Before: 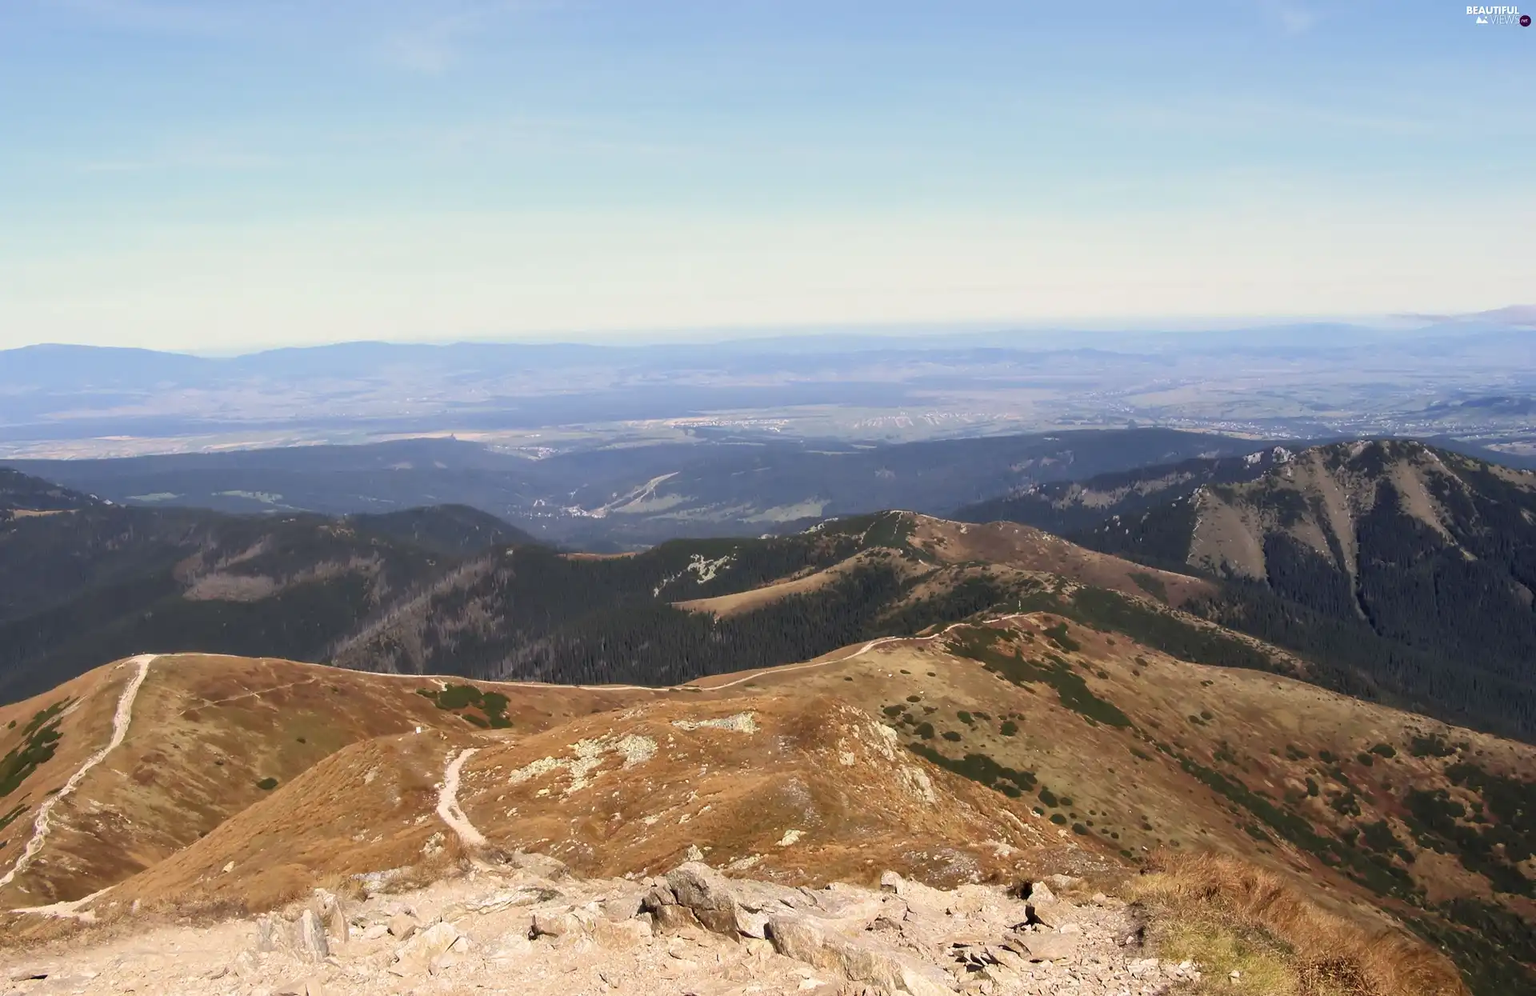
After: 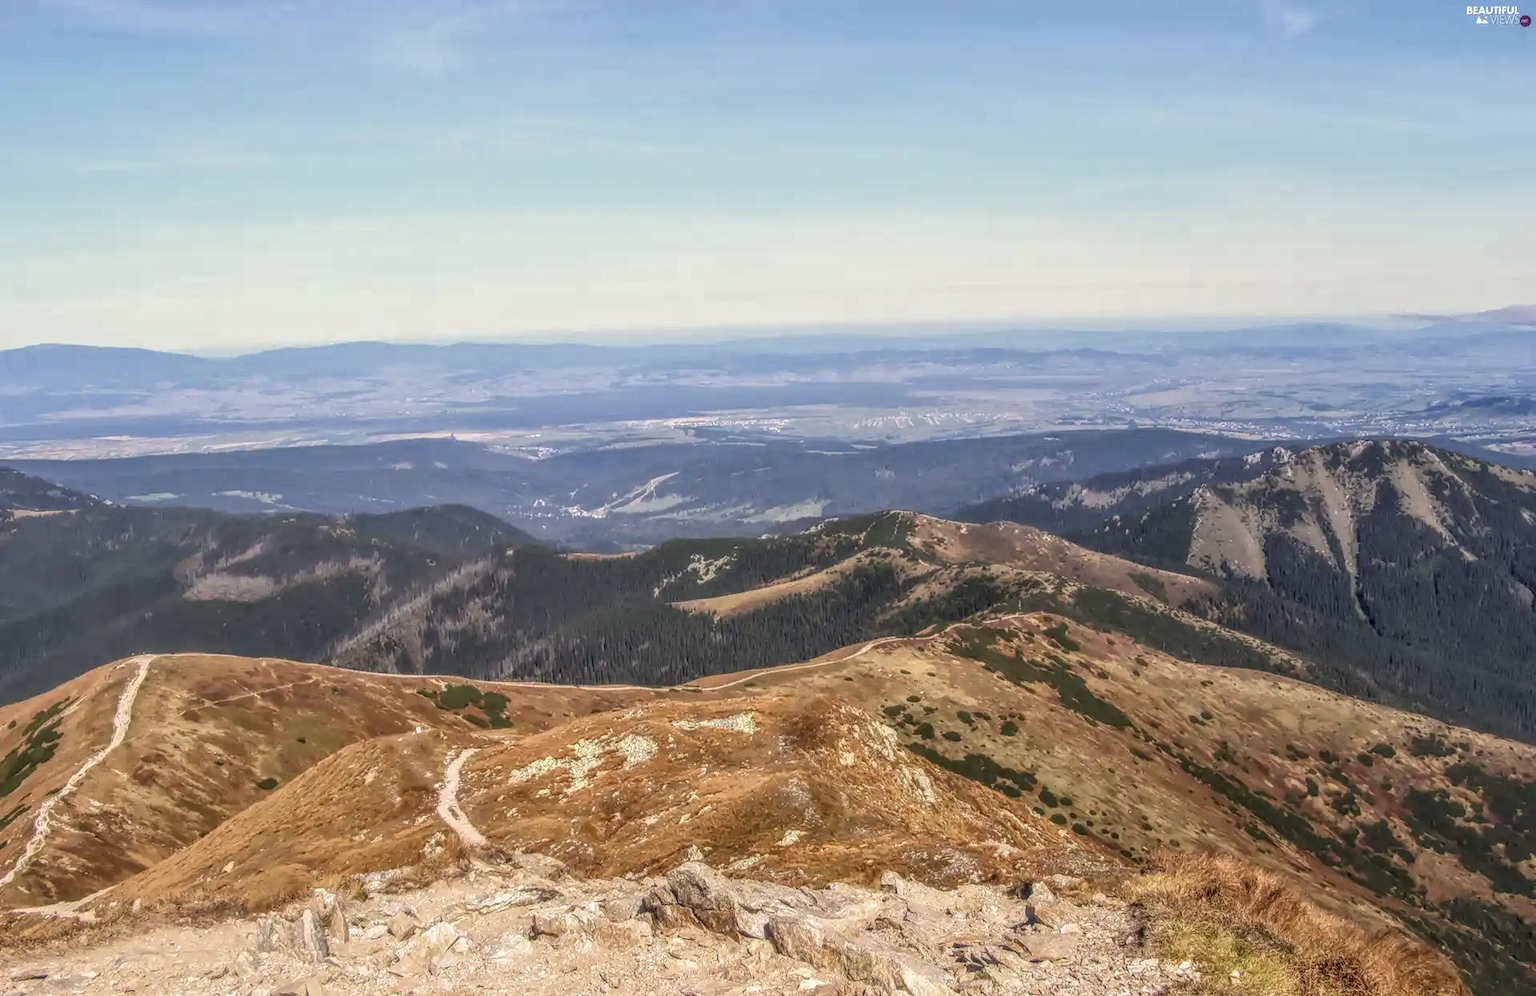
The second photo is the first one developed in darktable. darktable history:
local contrast: highlights 1%, shadows 7%, detail 199%, midtone range 0.248
